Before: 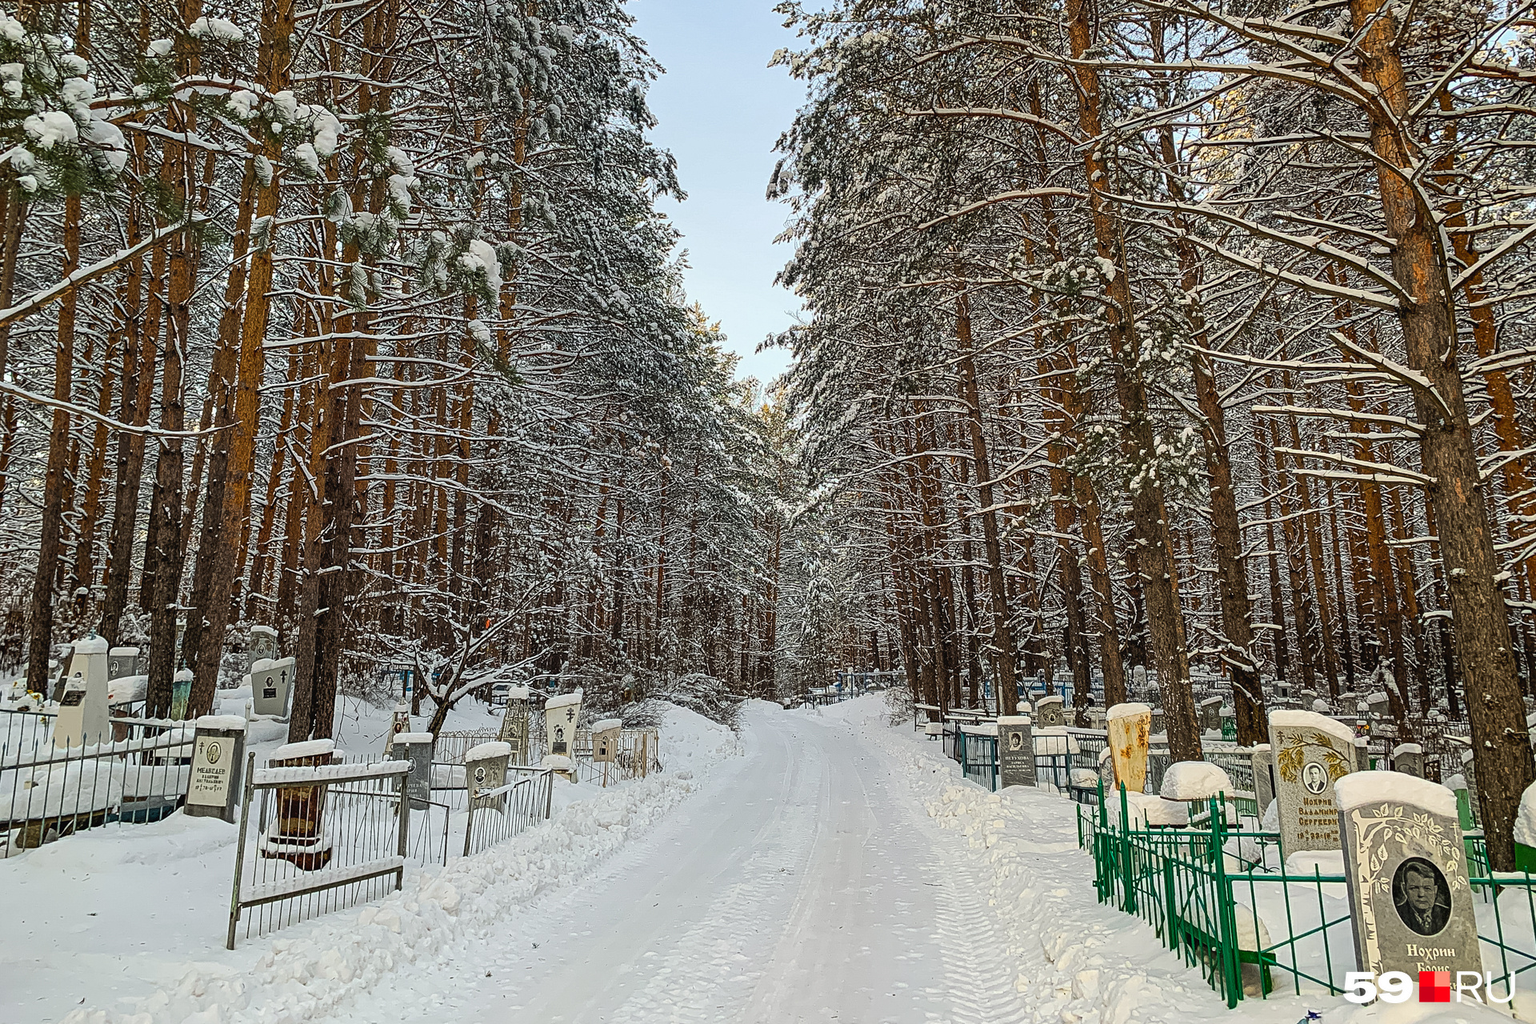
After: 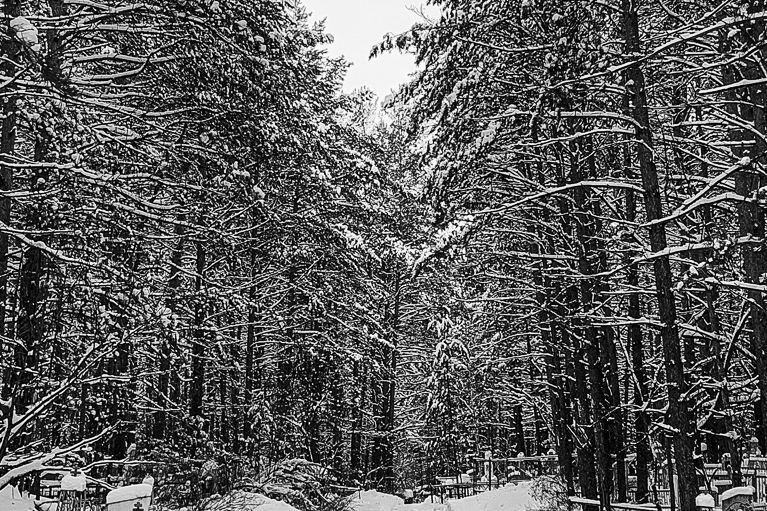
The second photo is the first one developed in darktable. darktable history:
crop: left 30%, top 30%, right 30%, bottom 30%
contrast brightness saturation: contrast 0.2, brightness -0.11, saturation 0.1
monochrome: on, module defaults
